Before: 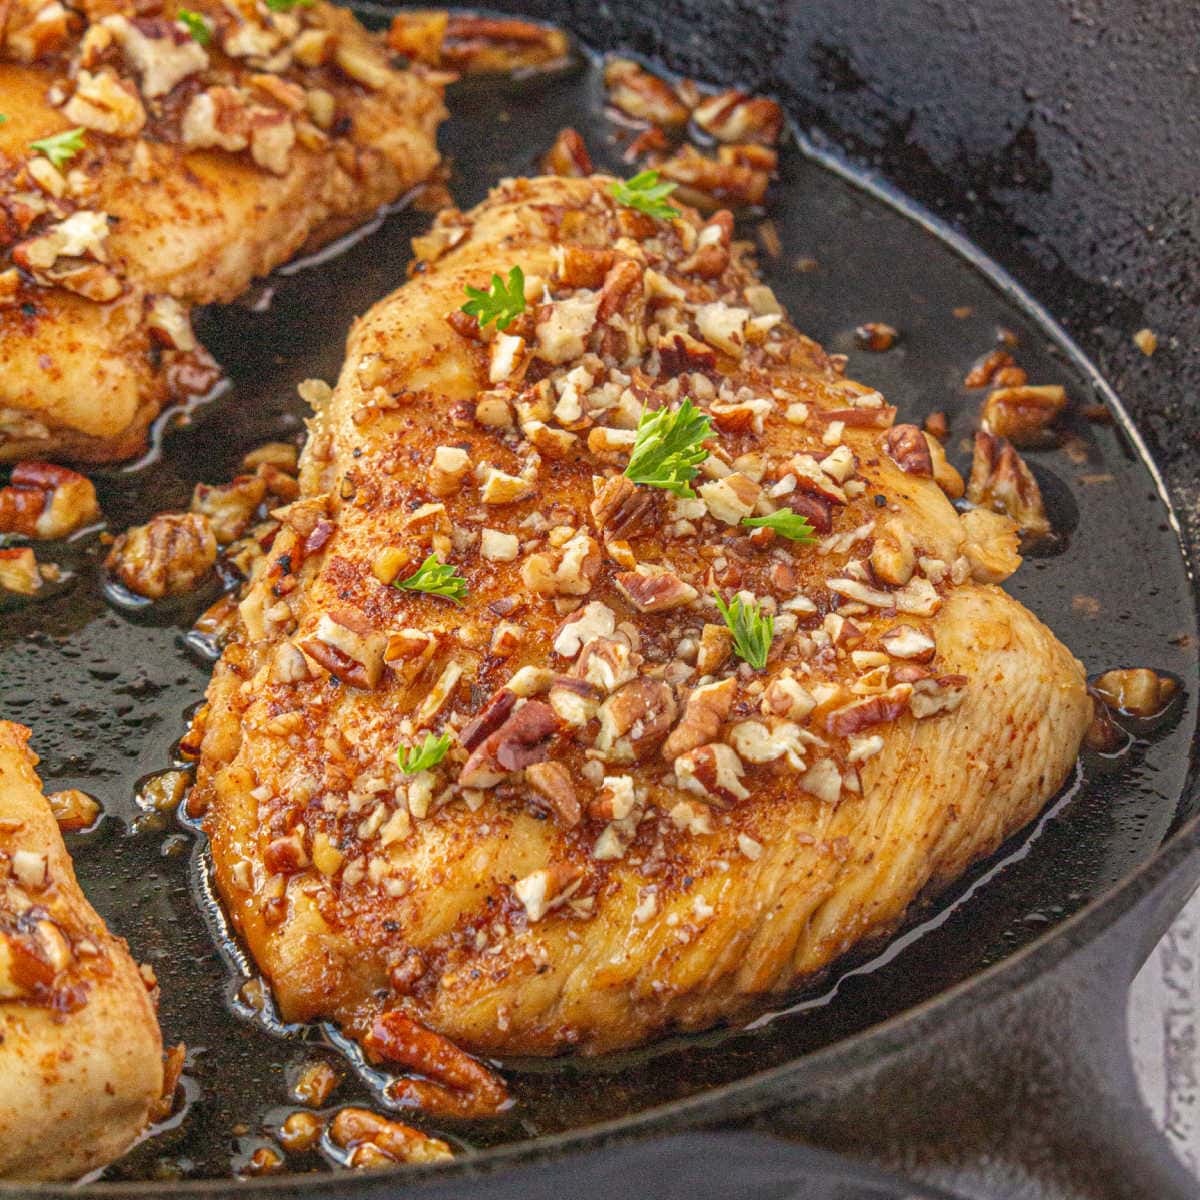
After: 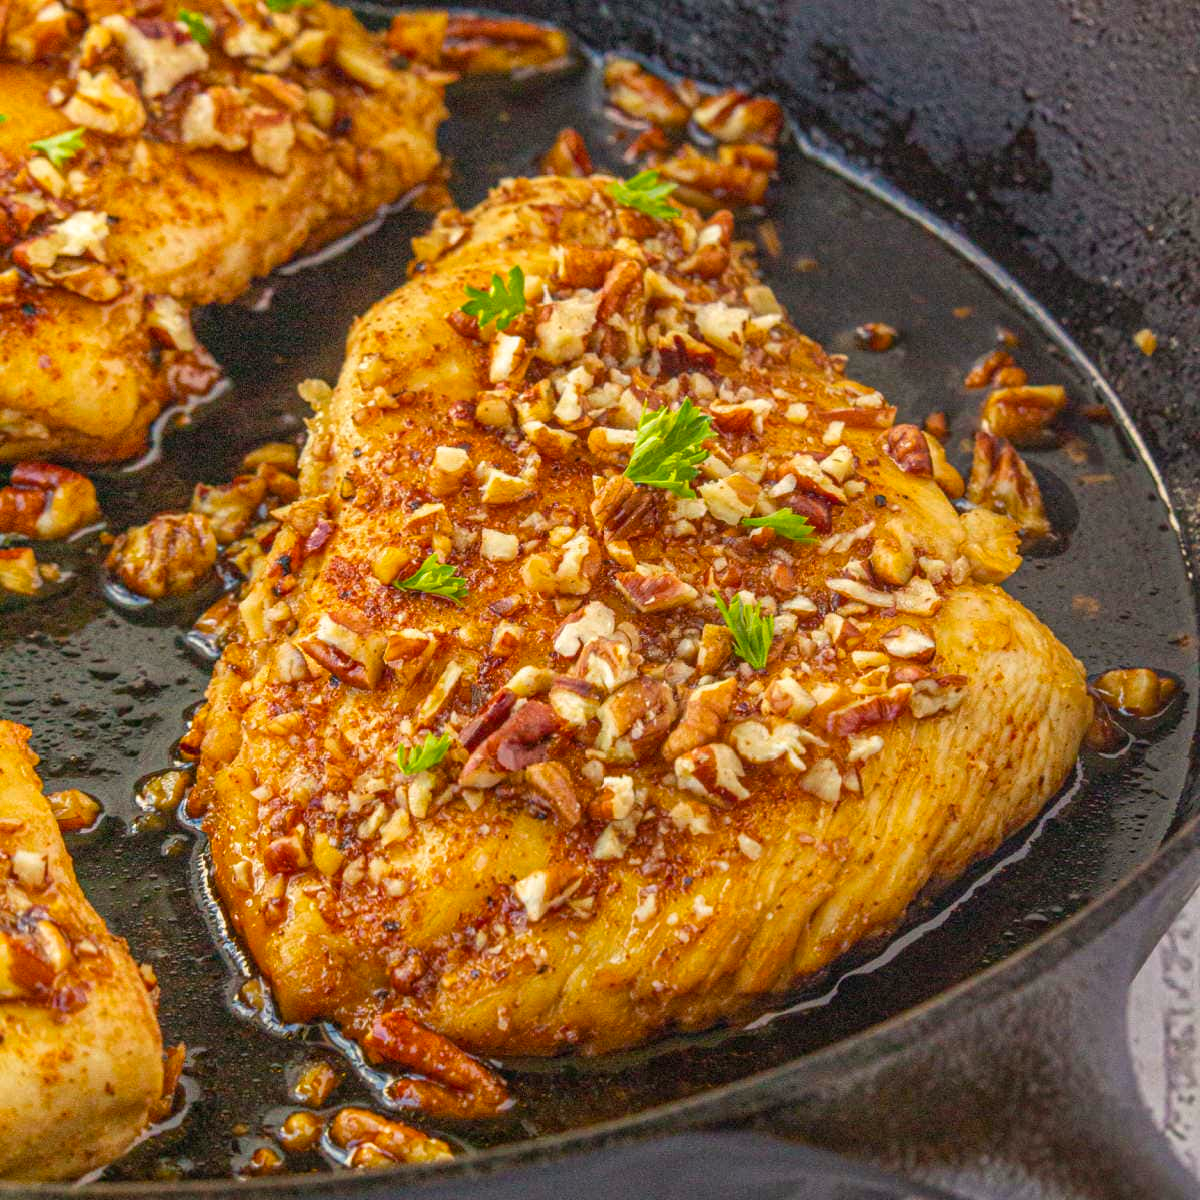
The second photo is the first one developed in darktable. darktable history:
white balance: red 1.009, blue 0.985
color balance rgb: perceptual saturation grading › global saturation 20%, global vibrance 20%
